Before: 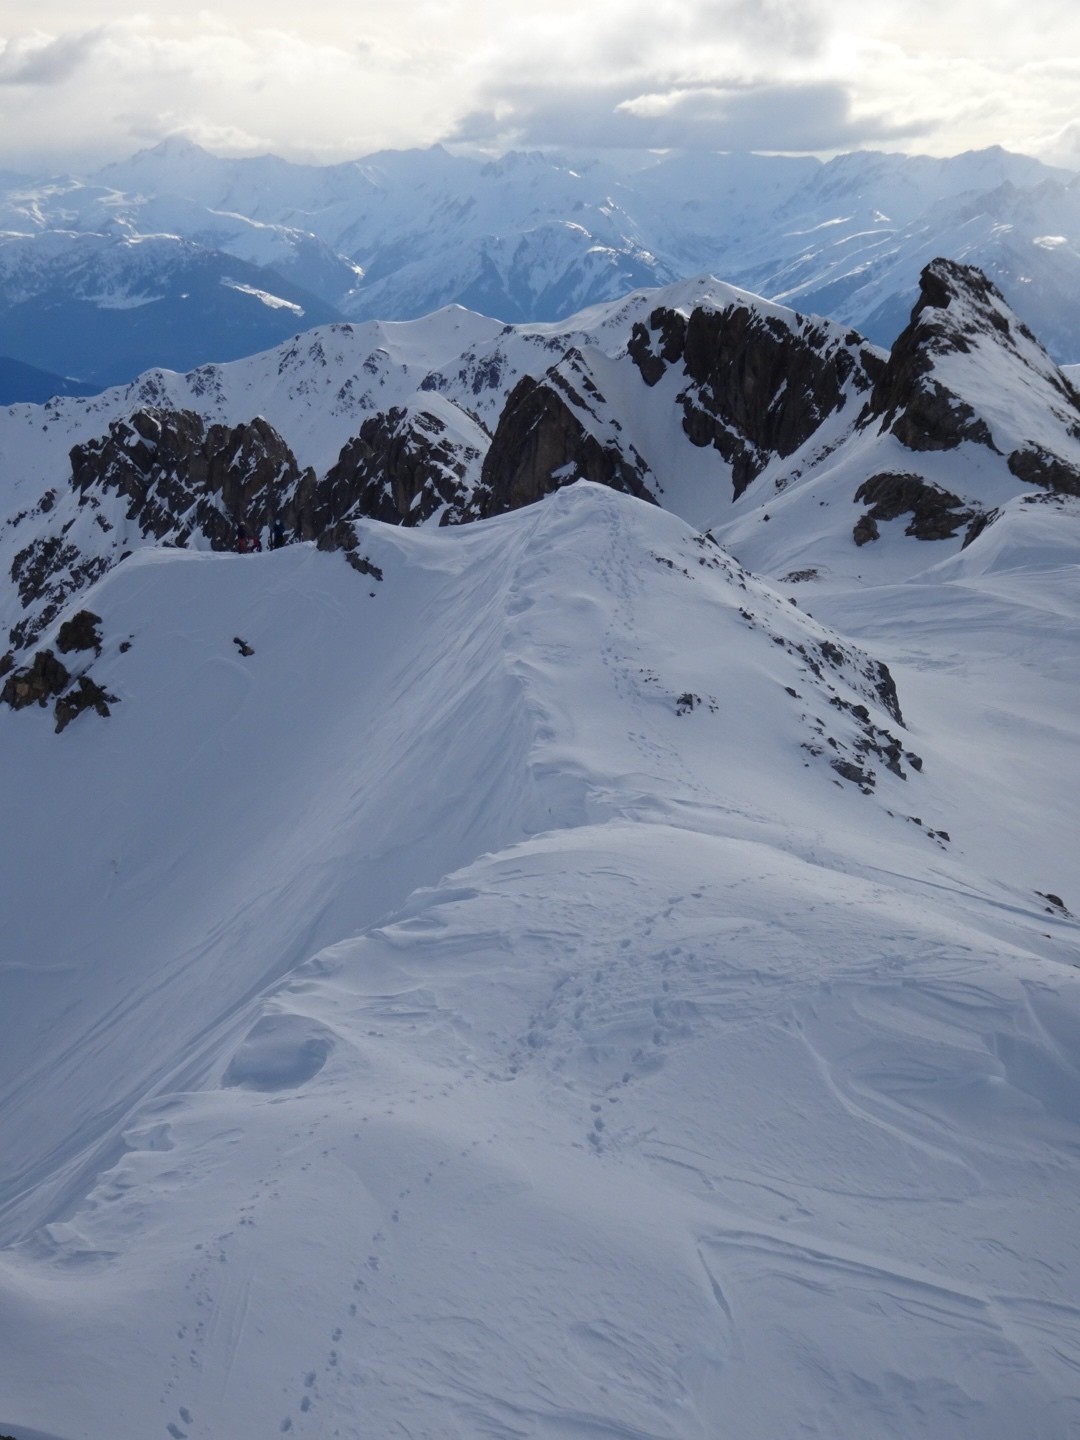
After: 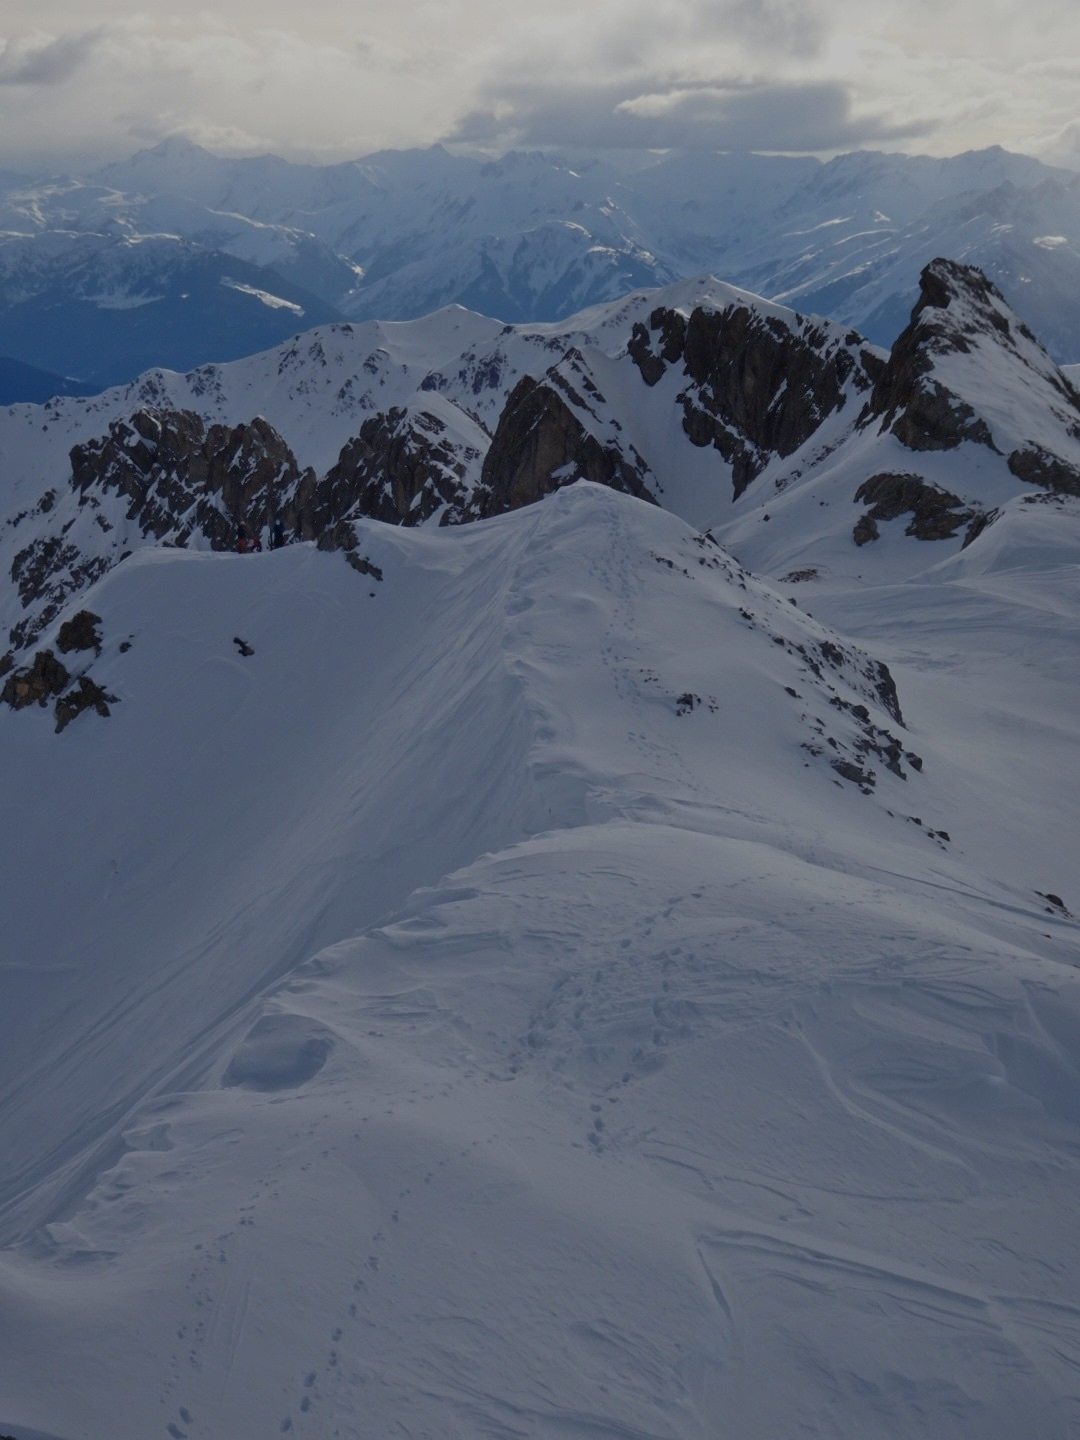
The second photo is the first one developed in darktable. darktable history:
tone equalizer: -8 EV -0.024 EV, -7 EV 0.038 EV, -6 EV -0.008 EV, -5 EV 0.006 EV, -4 EV -0.051 EV, -3 EV -0.235 EV, -2 EV -0.64 EV, -1 EV -0.978 EV, +0 EV -0.971 EV
